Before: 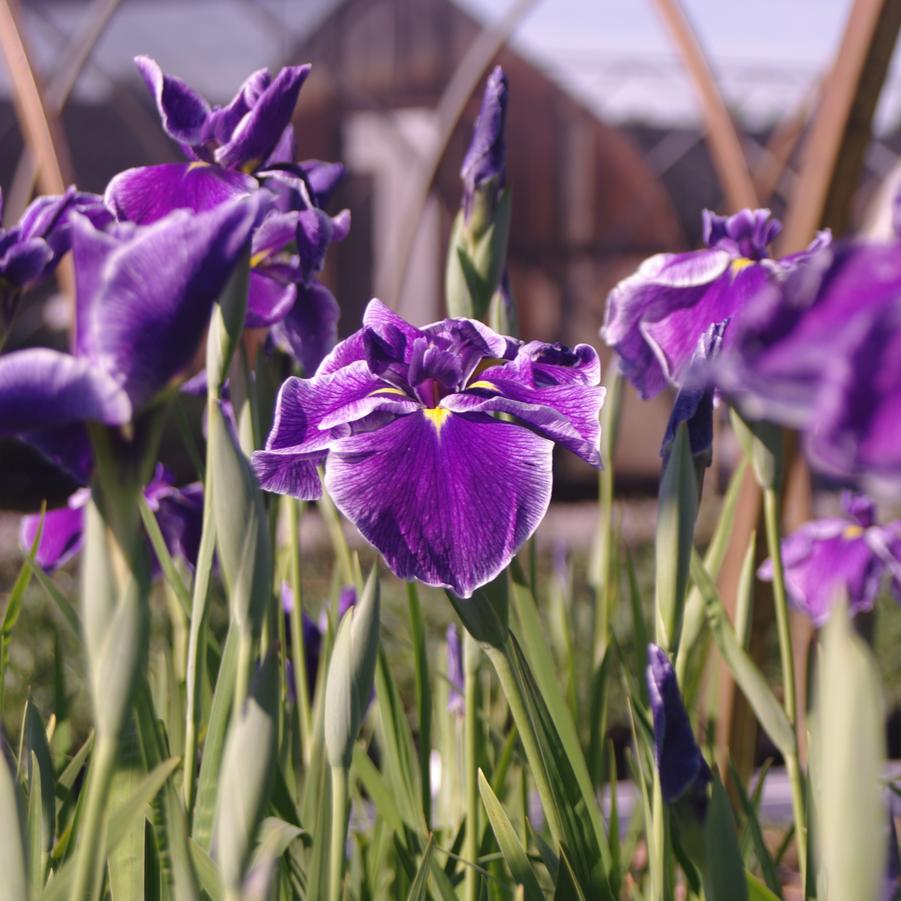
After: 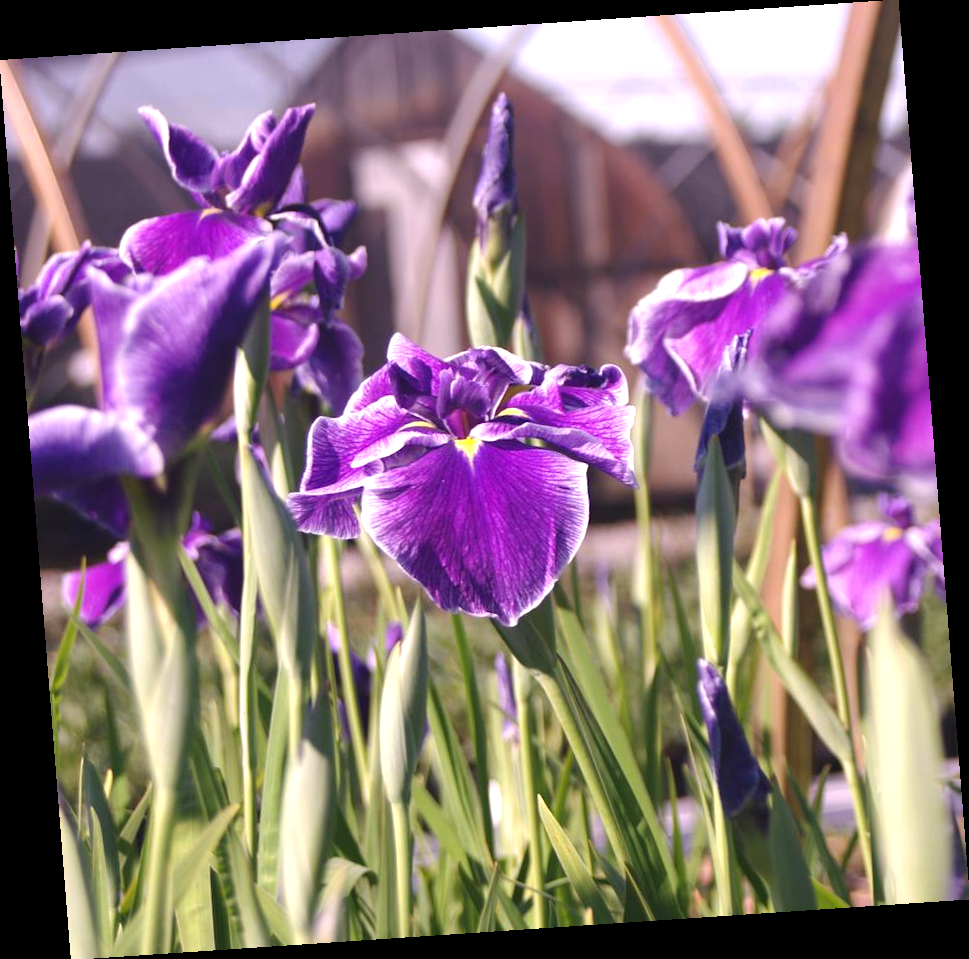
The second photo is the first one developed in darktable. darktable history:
exposure: exposure 0.661 EV, compensate highlight preservation false
rotate and perspective: rotation -4.2°, shear 0.006, automatic cropping off
white balance: red 1, blue 1
